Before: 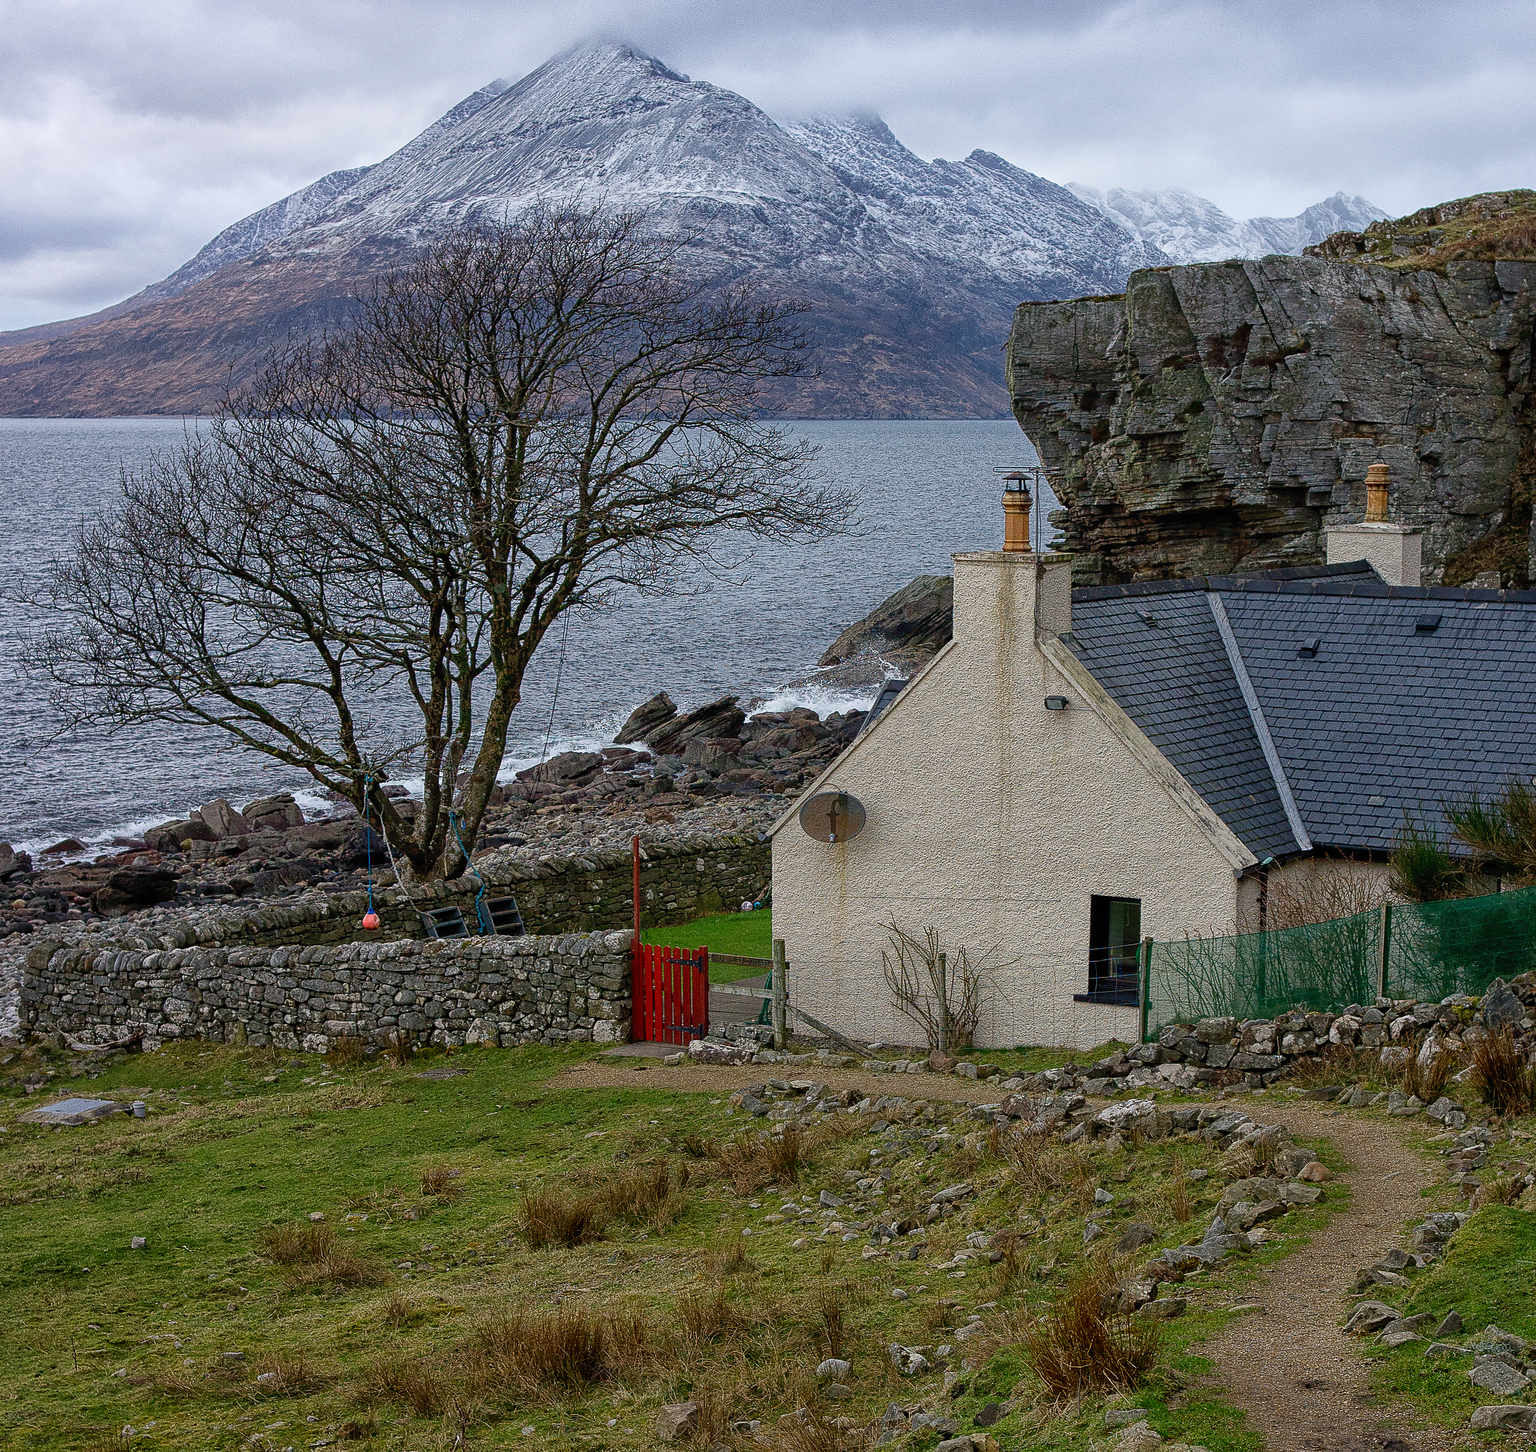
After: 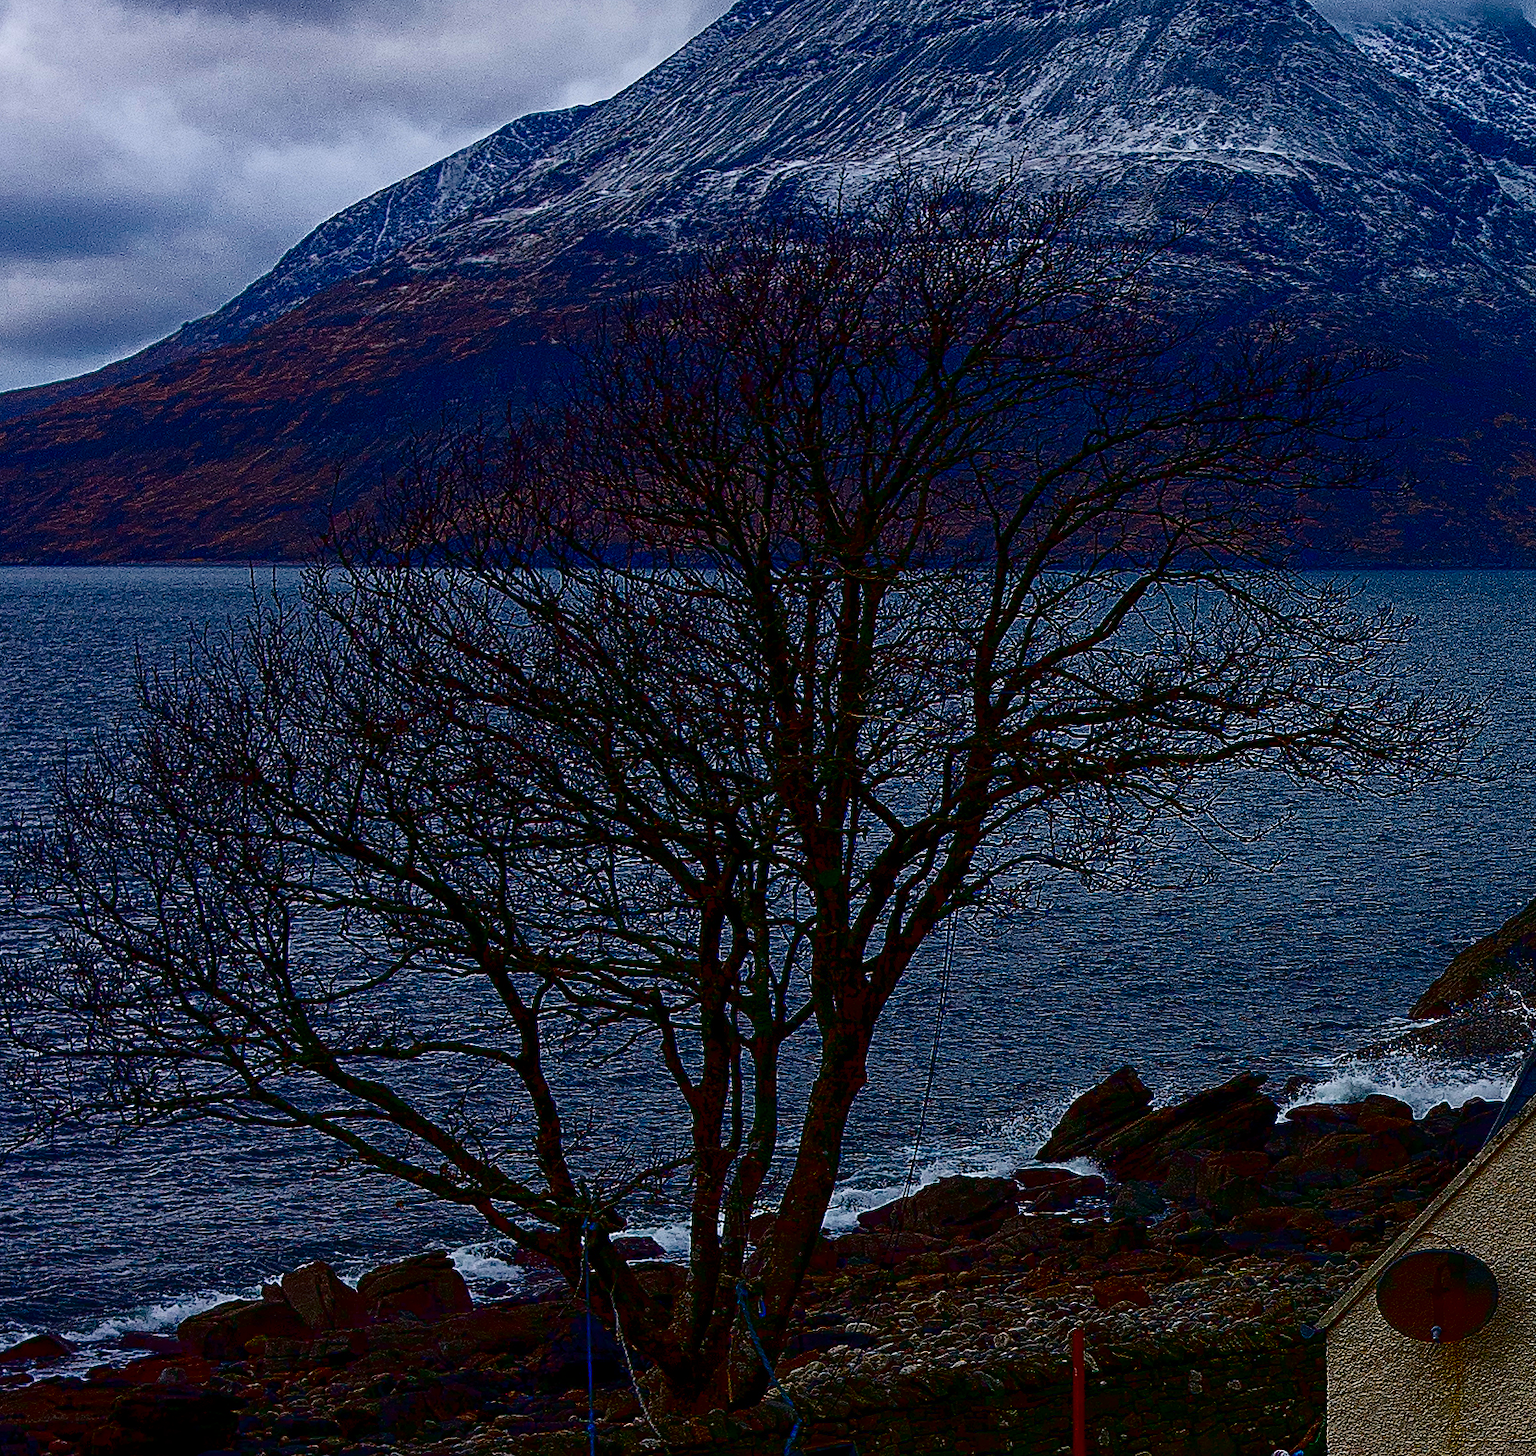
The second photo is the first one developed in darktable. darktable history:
crop and rotate: left 3.047%, top 7.509%, right 42.236%, bottom 37.598%
contrast brightness saturation: brightness -1, saturation 1
tone curve: curves: ch0 [(0, 0) (0.003, 0.01) (0.011, 0.015) (0.025, 0.023) (0.044, 0.037) (0.069, 0.055) (0.1, 0.08) (0.136, 0.114) (0.177, 0.155) (0.224, 0.201) (0.277, 0.254) (0.335, 0.319) (0.399, 0.387) (0.468, 0.459) (0.543, 0.544) (0.623, 0.634) (0.709, 0.731) (0.801, 0.827) (0.898, 0.921) (1, 1)], color space Lab, independent channels, preserve colors none
